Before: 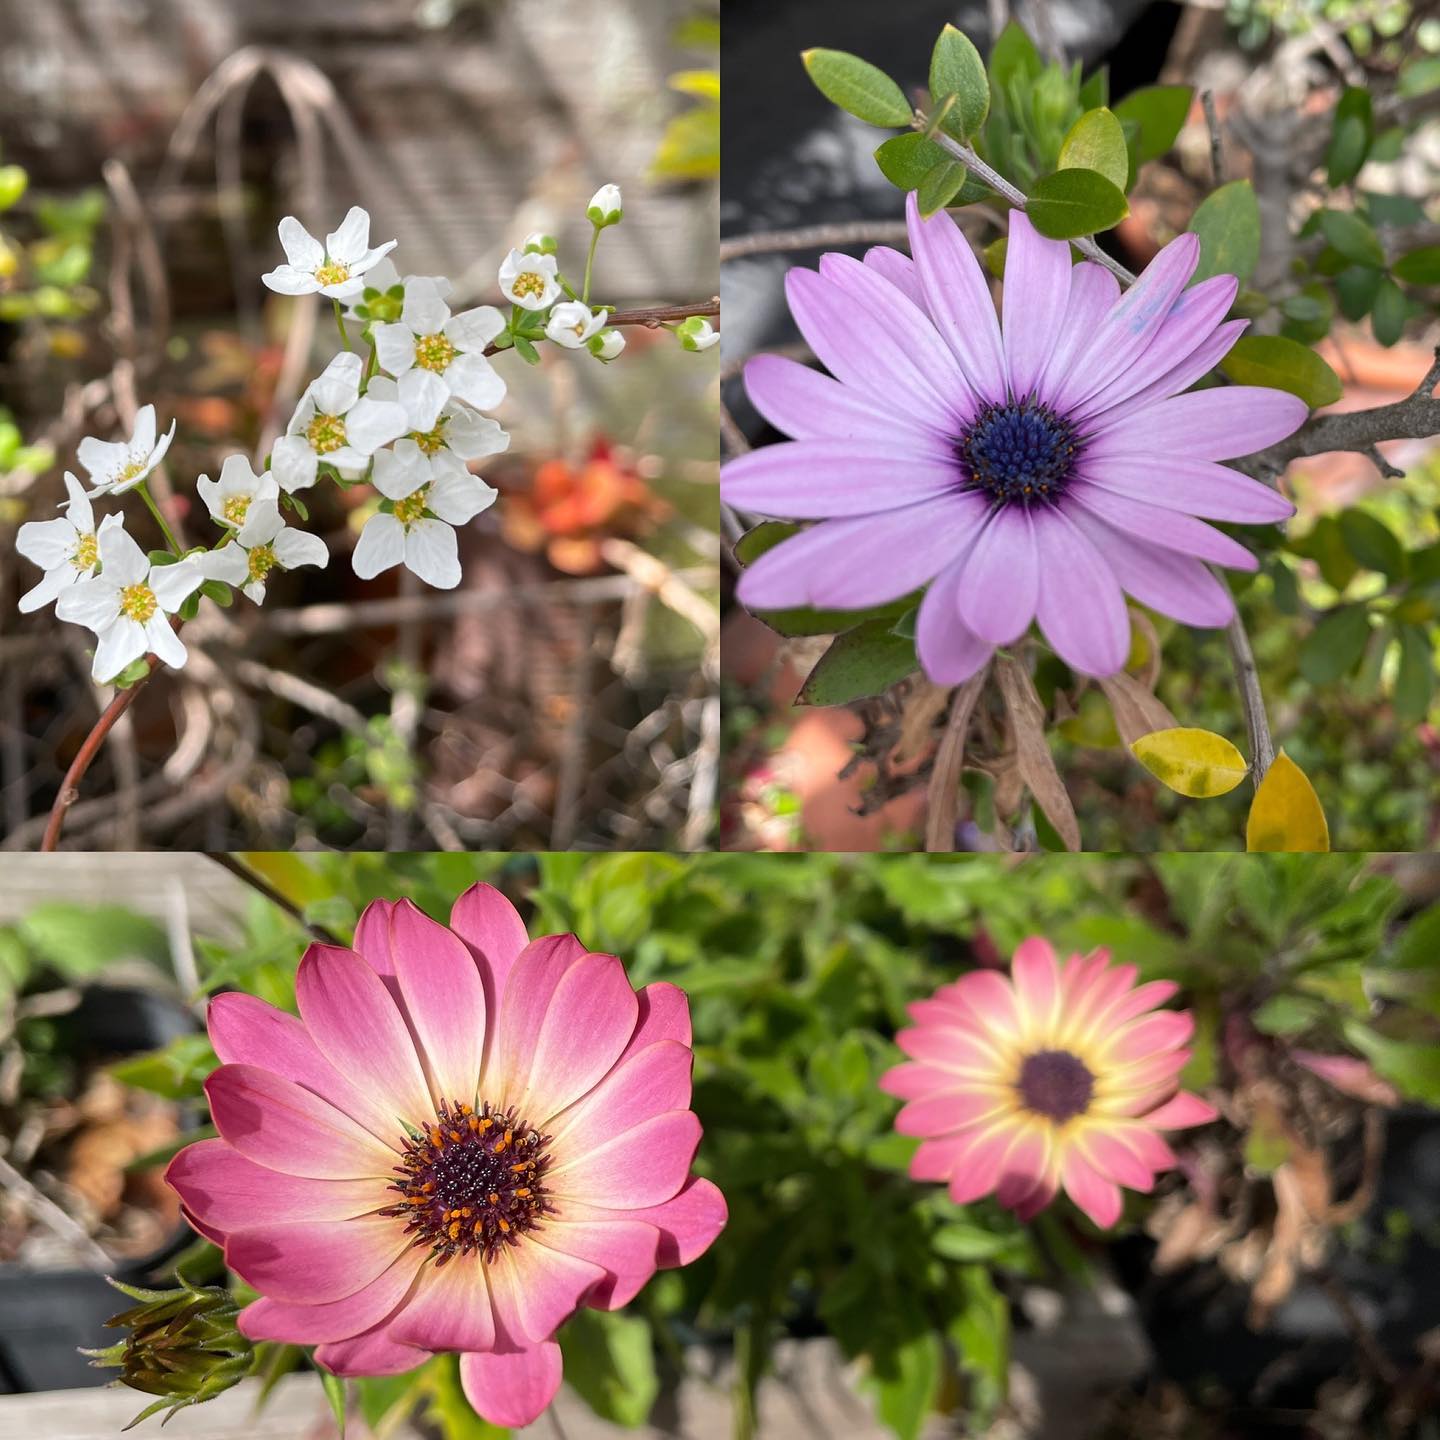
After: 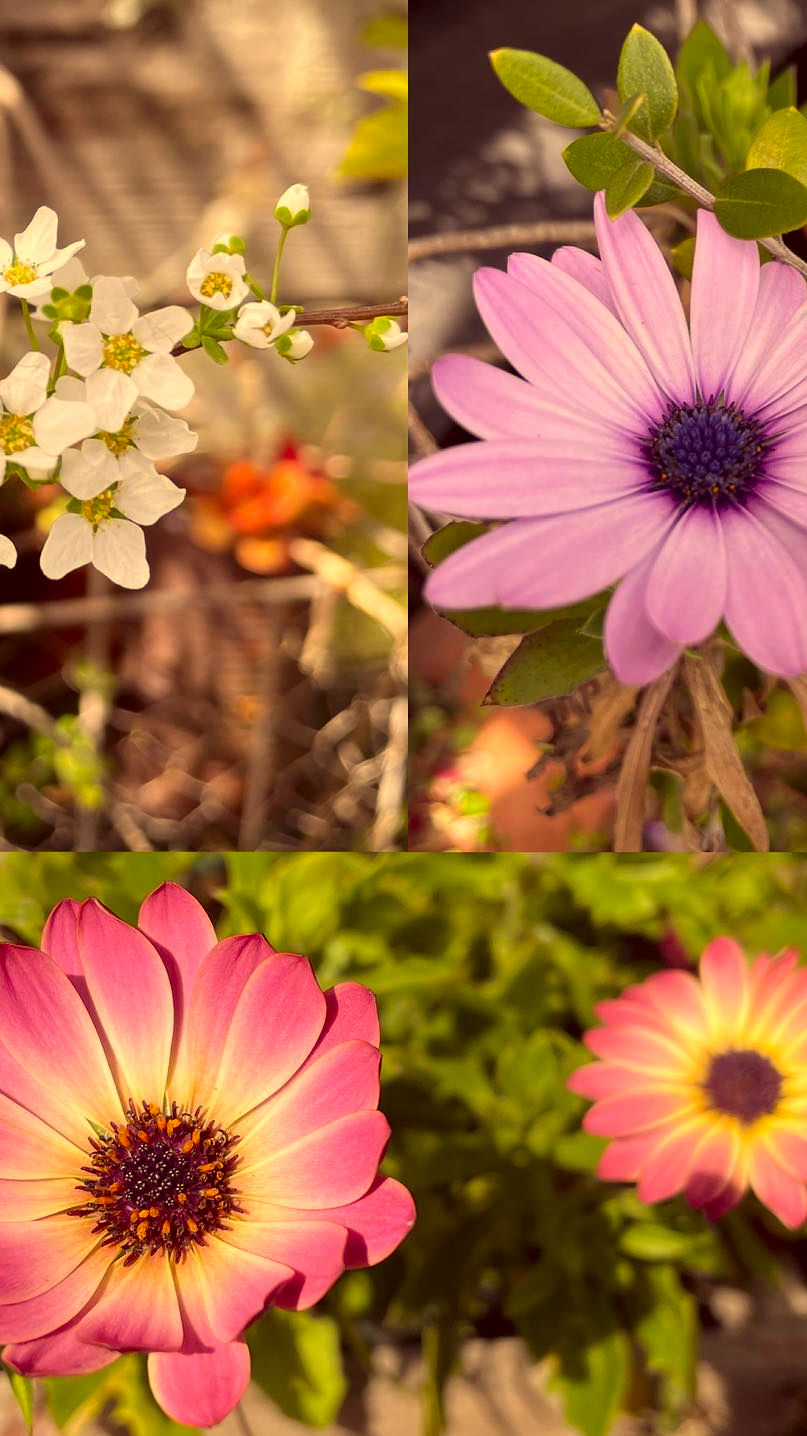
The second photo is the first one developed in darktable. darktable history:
color correction: highlights a* 10.12, highlights b* 39.04, shadows a* 14.62, shadows b* 3.37
tone equalizer: on, module defaults
crop: left 21.674%, right 22.086%
